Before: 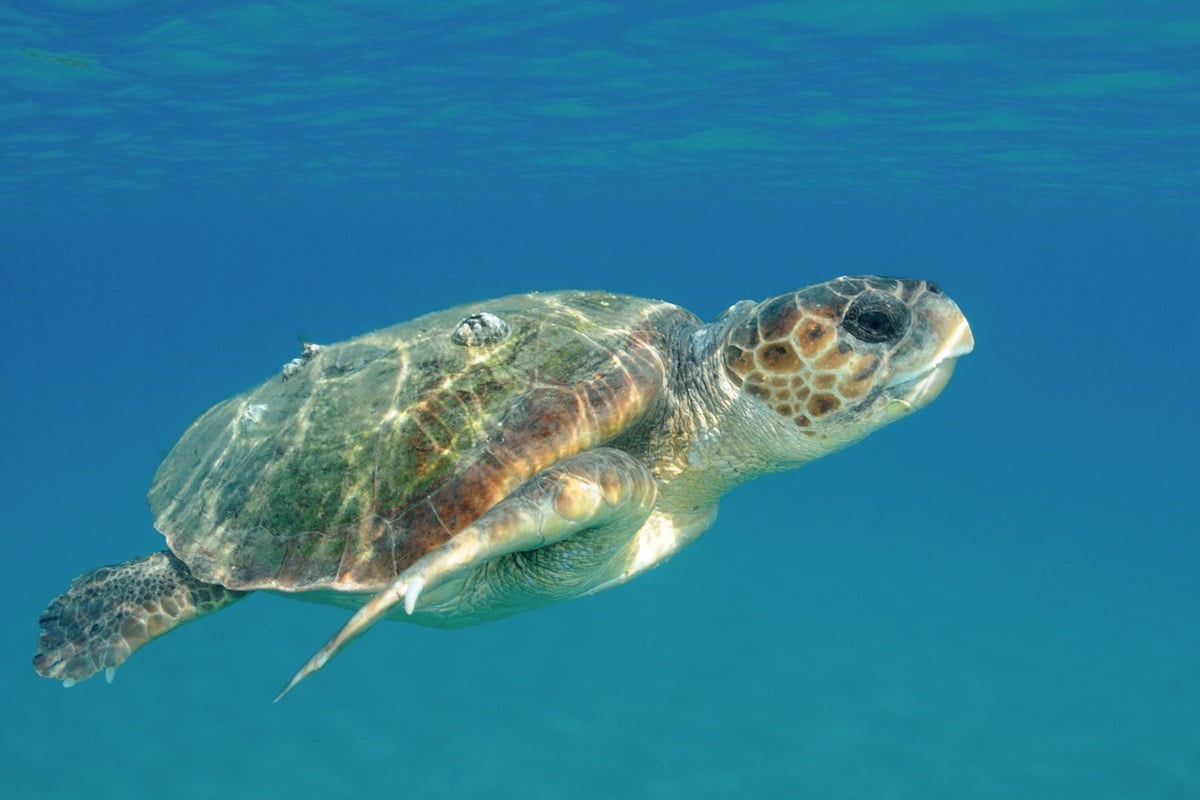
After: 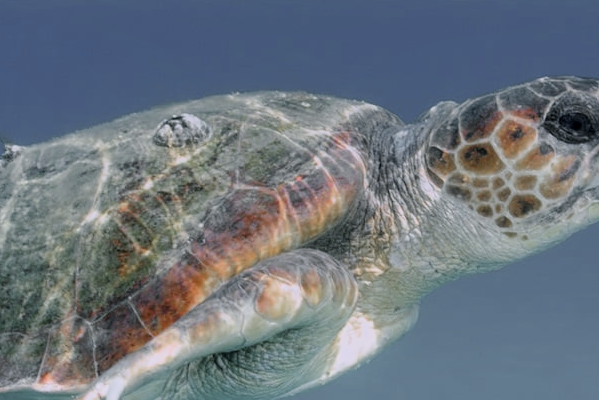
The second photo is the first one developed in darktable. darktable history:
filmic rgb: hardness 4.17
graduated density: on, module defaults
crop: left 25%, top 25%, right 25%, bottom 25%
local contrast: highlights 100%, shadows 100%, detail 120%, midtone range 0.2
color zones: curves: ch0 [(0, 0.48) (0.209, 0.398) (0.305, 0.332) (0.429, 0.493) (0.571, 0.5) (0.714, 0.5) (0.857, 0.5) (1, 0.48)]; ch1 [(0, 0.736) (0.143, 0.625) (0.225, 0.371) (0.429, 0.256) (0.571, 0.241) (0.714, 0.213) (0.857, 0.48) (1, 0.736)]; ch2 [(0, 0.448) (0.143, 0.498) (0.286, 0.5) (0.429, 0.5) (0.571, 0.5) (0.714, 0.5) (0.857, 0.5) (1, 0.448)]
white balance: red 1.042, blue 1.17
shadows and highlights: soften with gaussian
tone equalizer: on, module defaults
